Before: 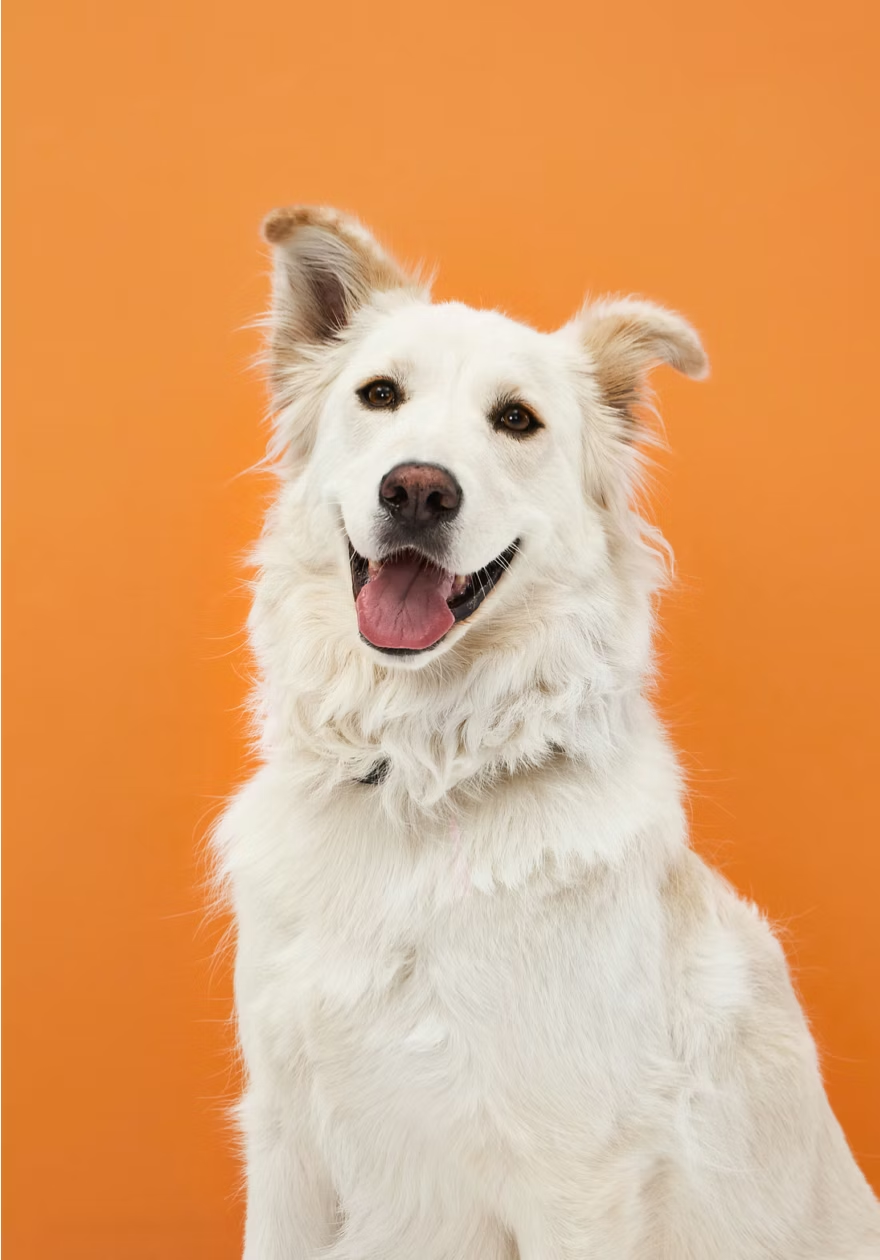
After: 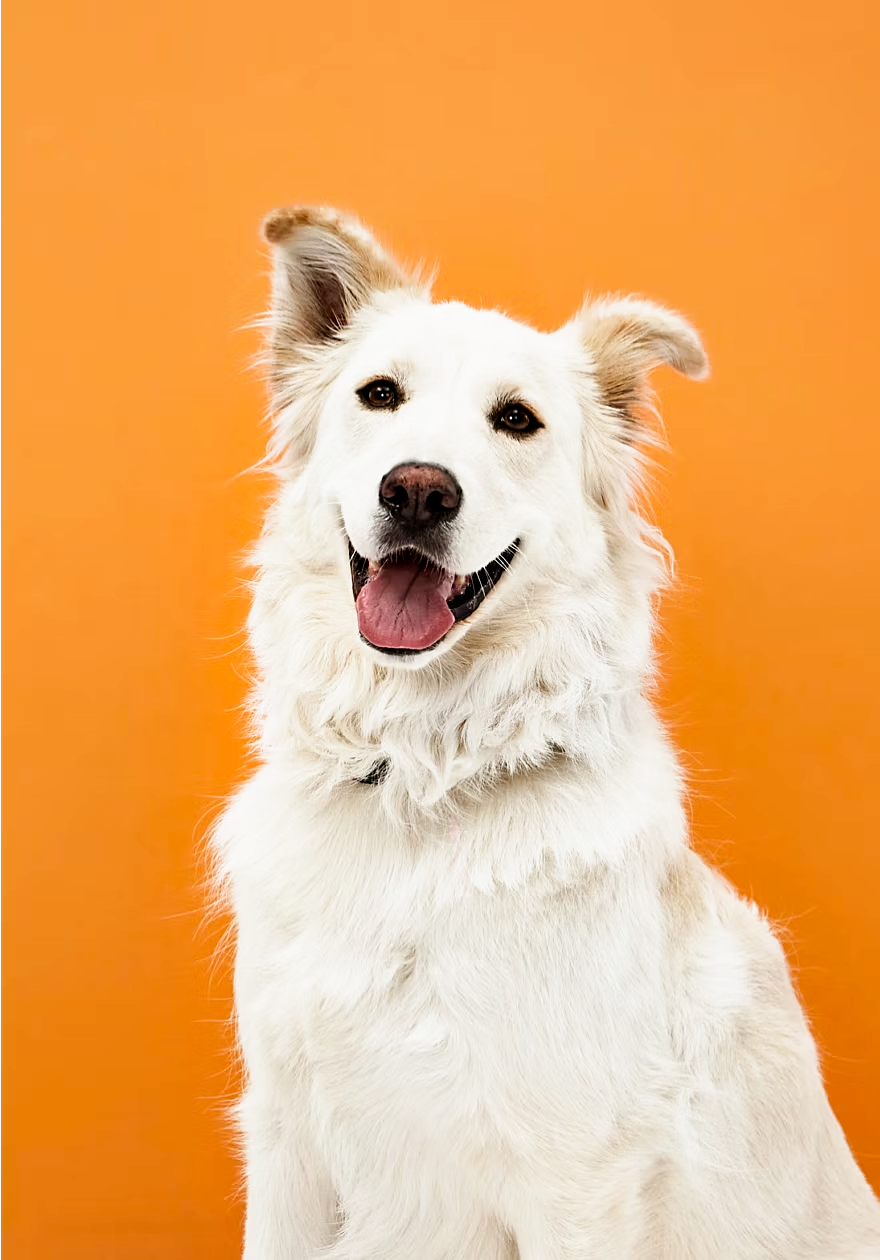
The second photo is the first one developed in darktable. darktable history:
sharpen: on, module defaults
filmic rgb: black relative exposure -8.7 EV, white relative exposure 2.7 EV, threshold 3 EV, target black luminance 0%, hardness 6.25, latitude 75%, contrast 1.325, highlights saturation mix -5%, preserve chrominance no, color science v5 (2021), iterations of high-quality reconstruction 0, enable highlight reconstruction true
